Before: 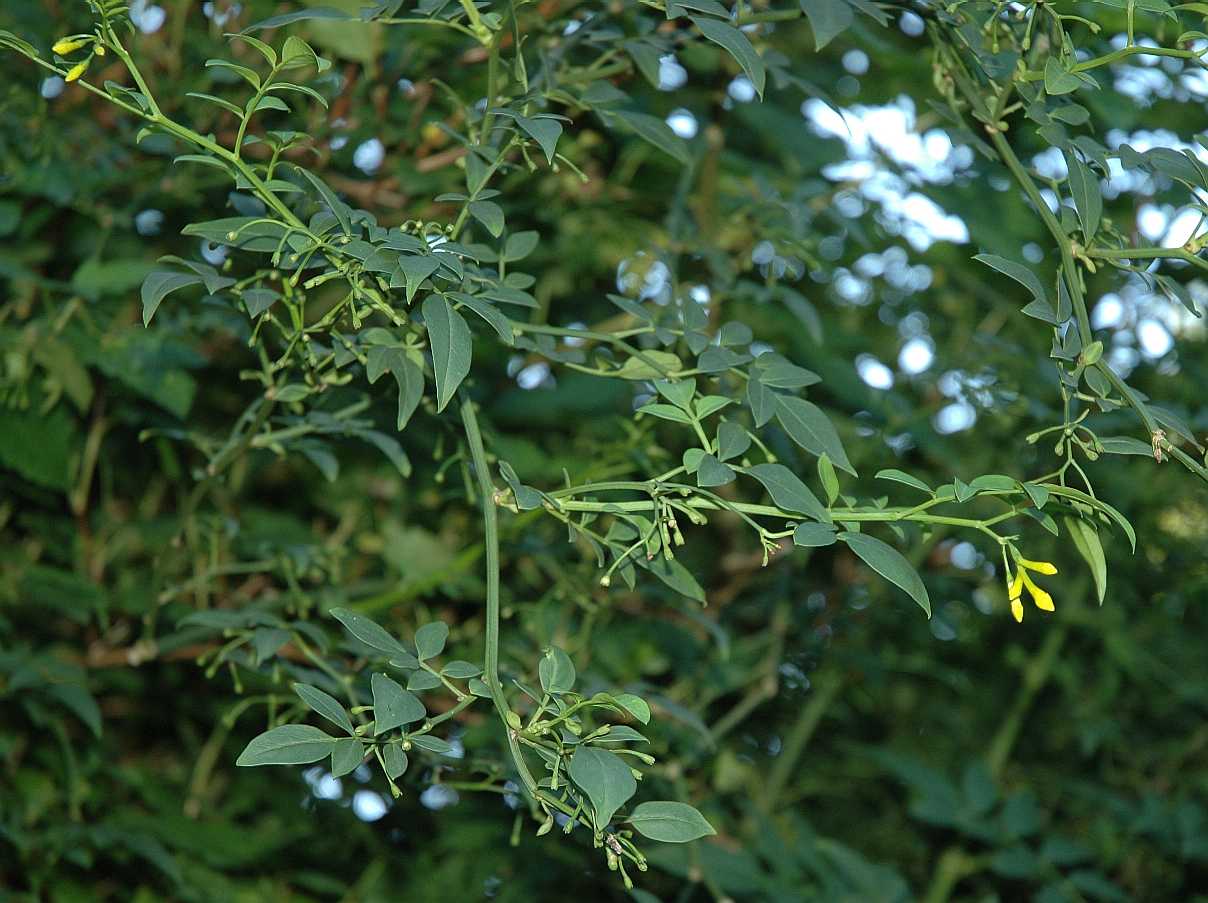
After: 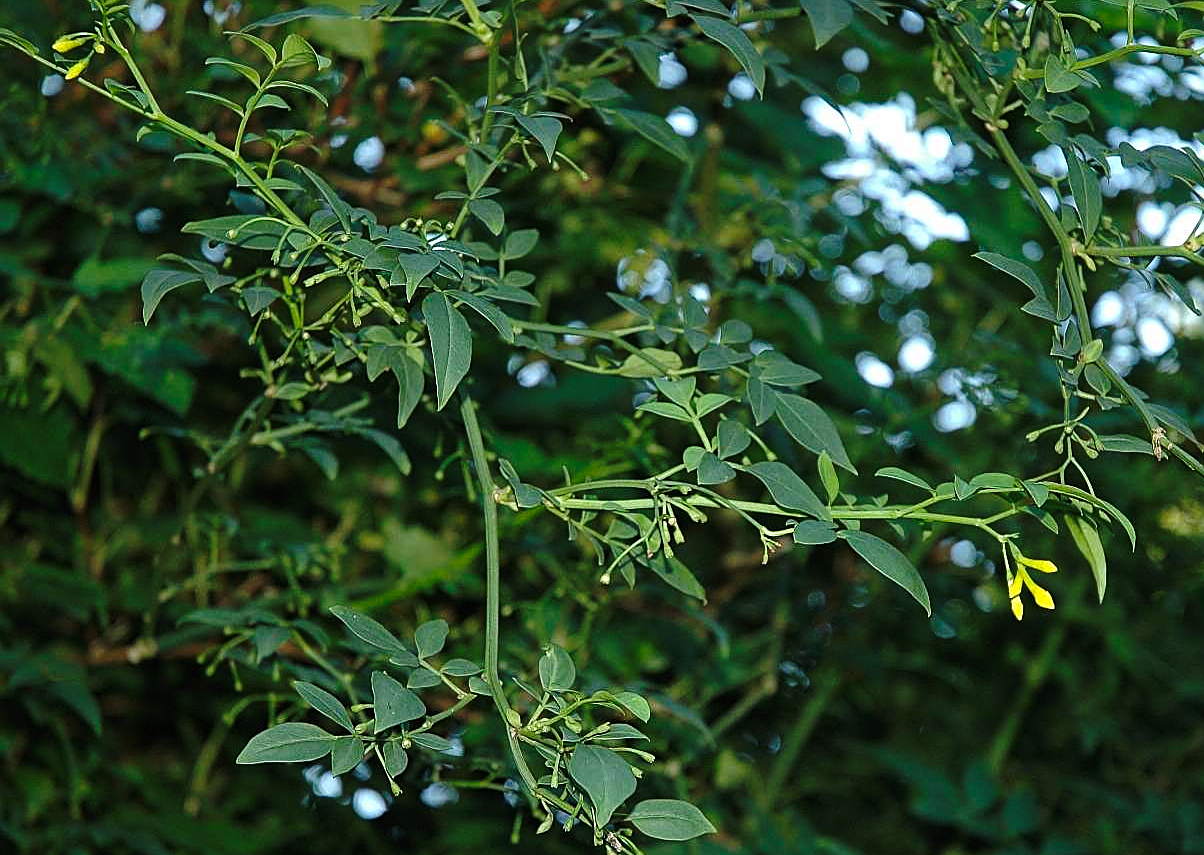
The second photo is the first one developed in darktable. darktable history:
crop: top 0.309%, right 0.258%, bottom 4.998%
sharpen: on, module defaults
base curve: curves: ch0 [(0, 0) (0.073, 0.04) (0.157, 0.139) (0.492, 0.492) (0.758, 0.758) (1, 1)], preserve colors none
